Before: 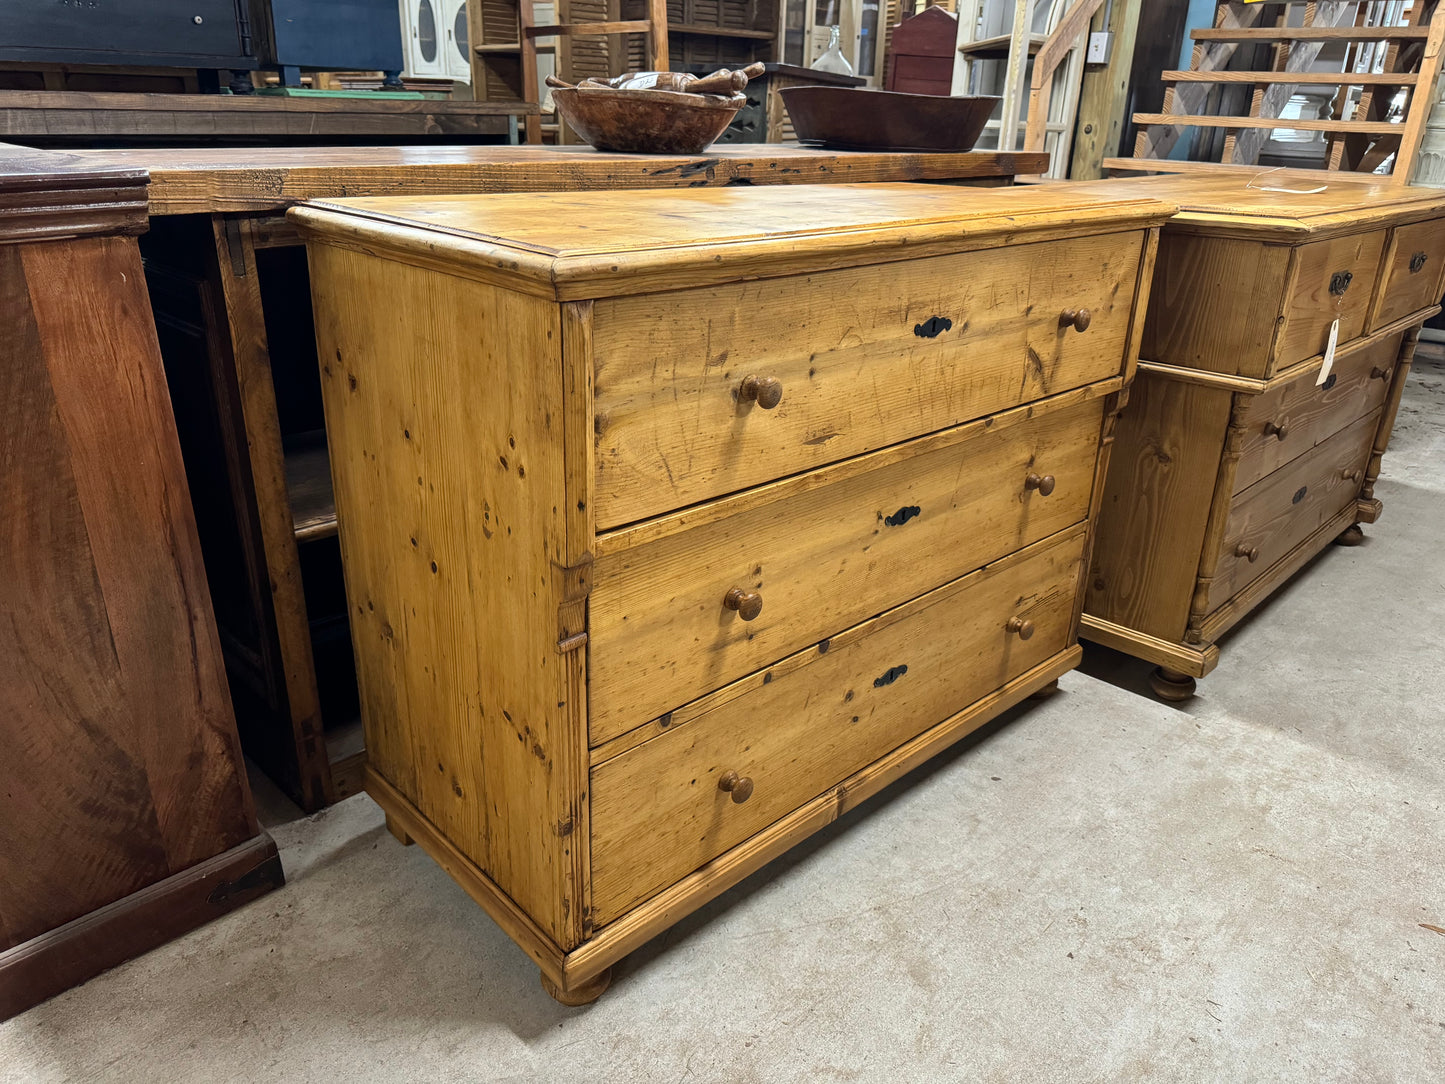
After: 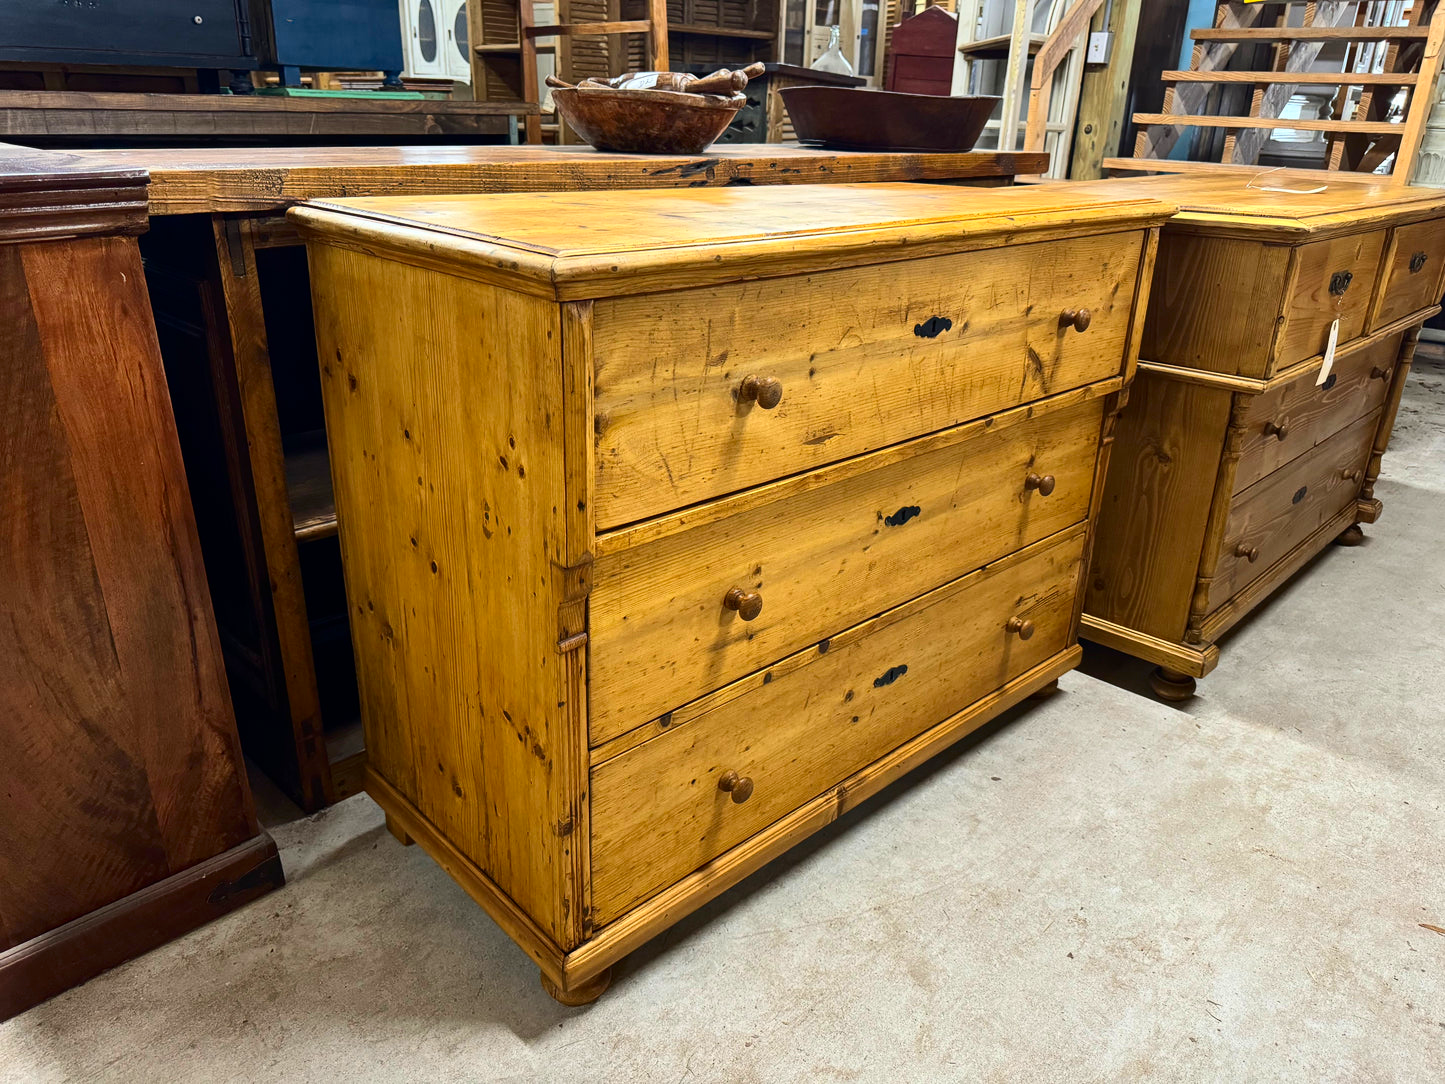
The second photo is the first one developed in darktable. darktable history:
contrast brightness saturation: contrast 0.167, saturation 0.334
